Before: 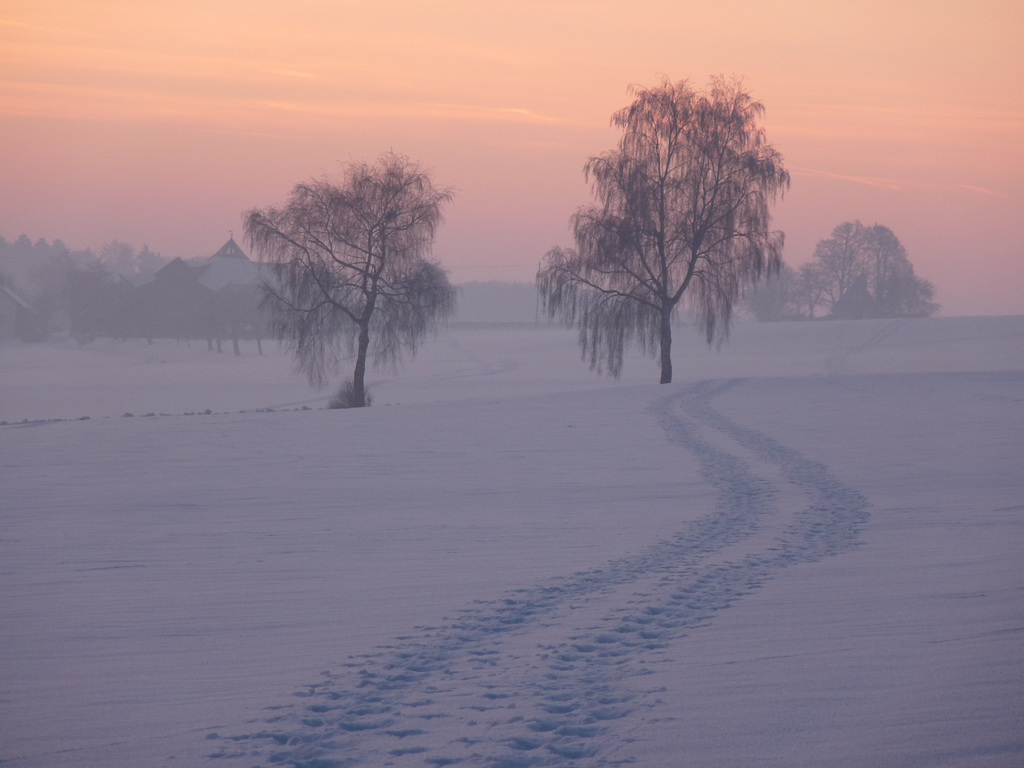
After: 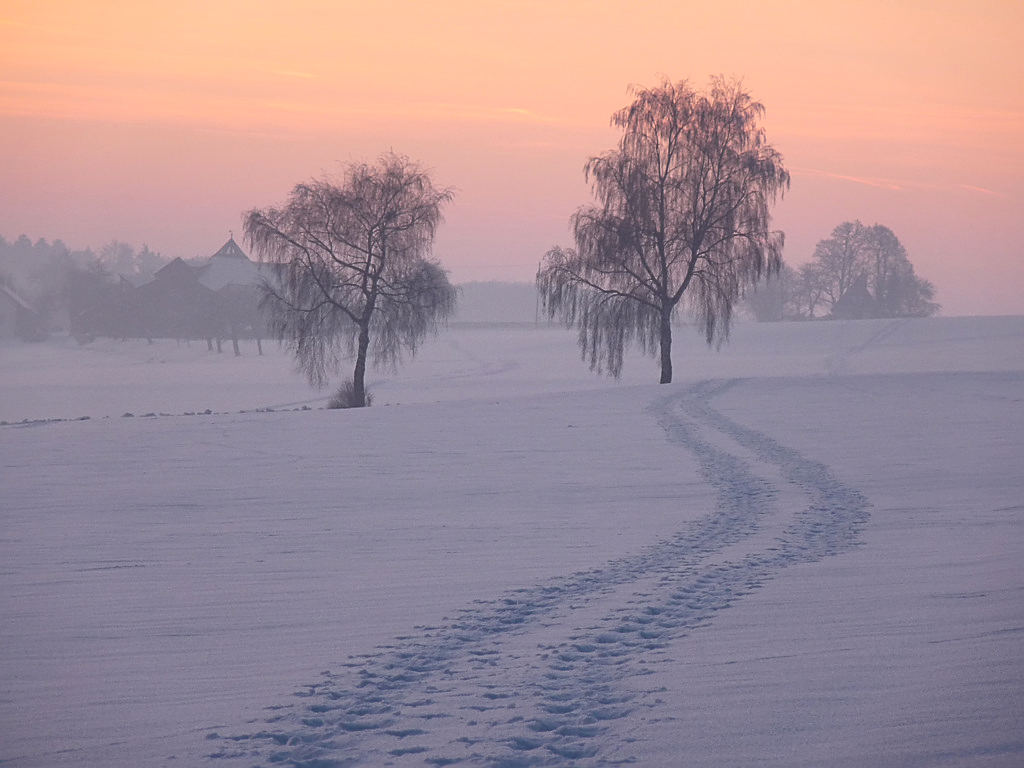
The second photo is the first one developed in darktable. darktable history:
shadows and highlights: on, module defaults
contrast brightness saturation: contrast 0.241, brightness 0.093
sharpen: radius 1.964
